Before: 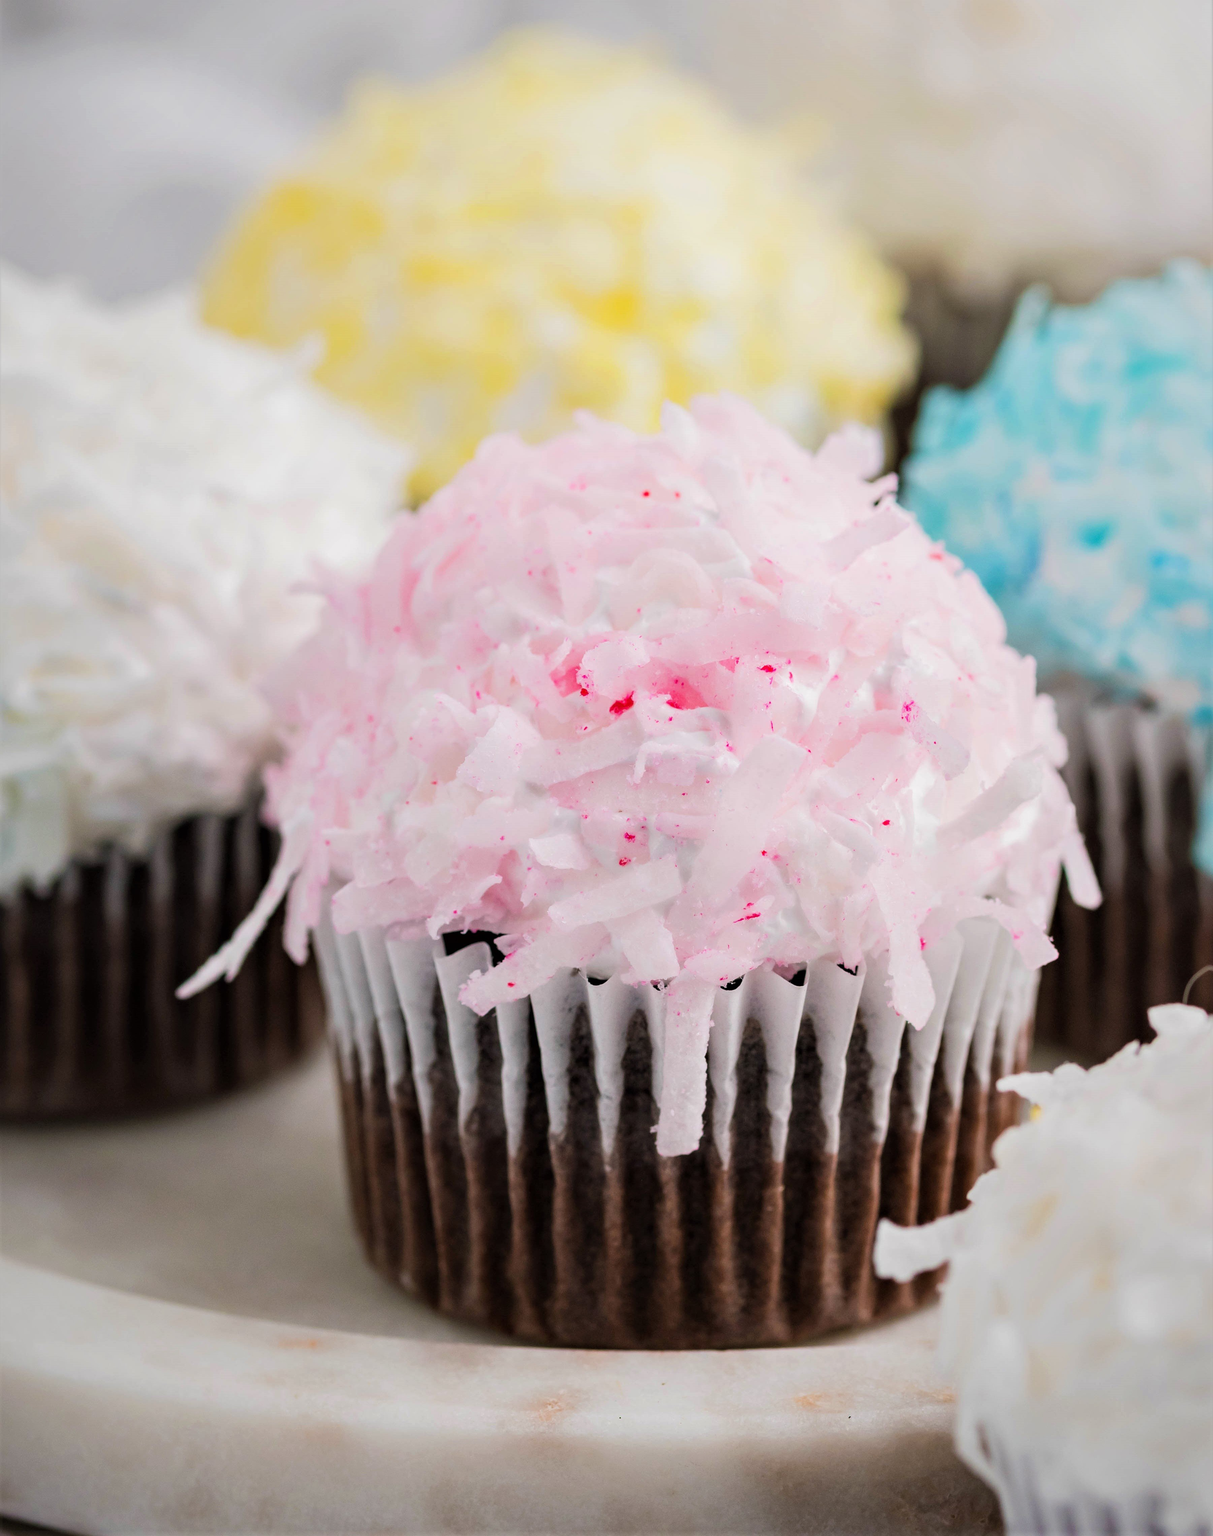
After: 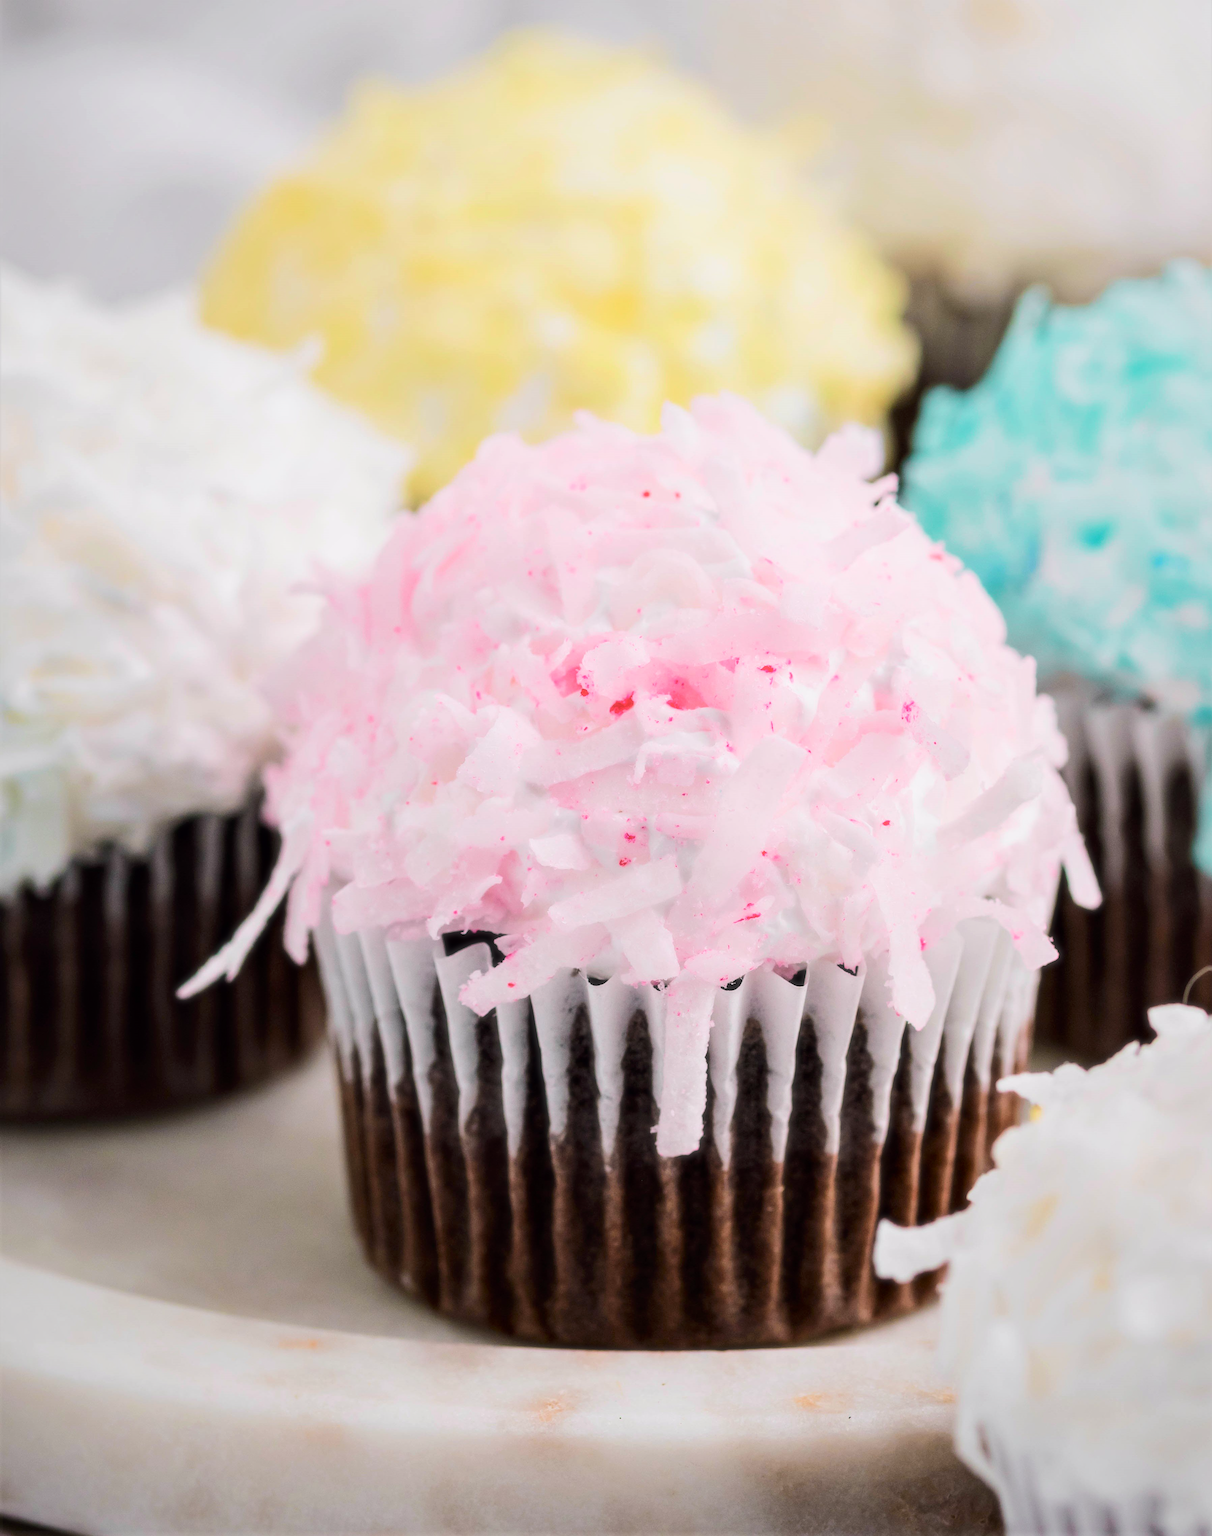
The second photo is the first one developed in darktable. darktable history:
soften: size 10%, saturation 50%, brightness 0.2 EV, mix 10%
tone curve: curves: ch0 [(0, 0) (0.035, 0.017) (0.131, 0.108) (0.279, 0.279) (0.476, 0.554) (0.617, 0.693) (0.704, 0.77) (0.801, 0.854) (0.895, 0.927) (1, 0.976)]; ch1 [(0, 0) (0.318, 0.278) (0.444, 0.427) (0.493, 0.493) (0.537, 0.547) (0.594, 0.616) (0.746, 0.764) (1, 1)]; ch2 [(0, 0) (0.316, 0.292) (0.381, 0.37) (0.423, 0.448) (0.476, 0.482) (0.502, 0.498) (0.529, 0.532) (0.583, 0.608) (0.639, 0.657) (0.7, 0.7) (0.861, 0.808) (1, 0.951)], color space Lab, independent channels, preserve colors none
